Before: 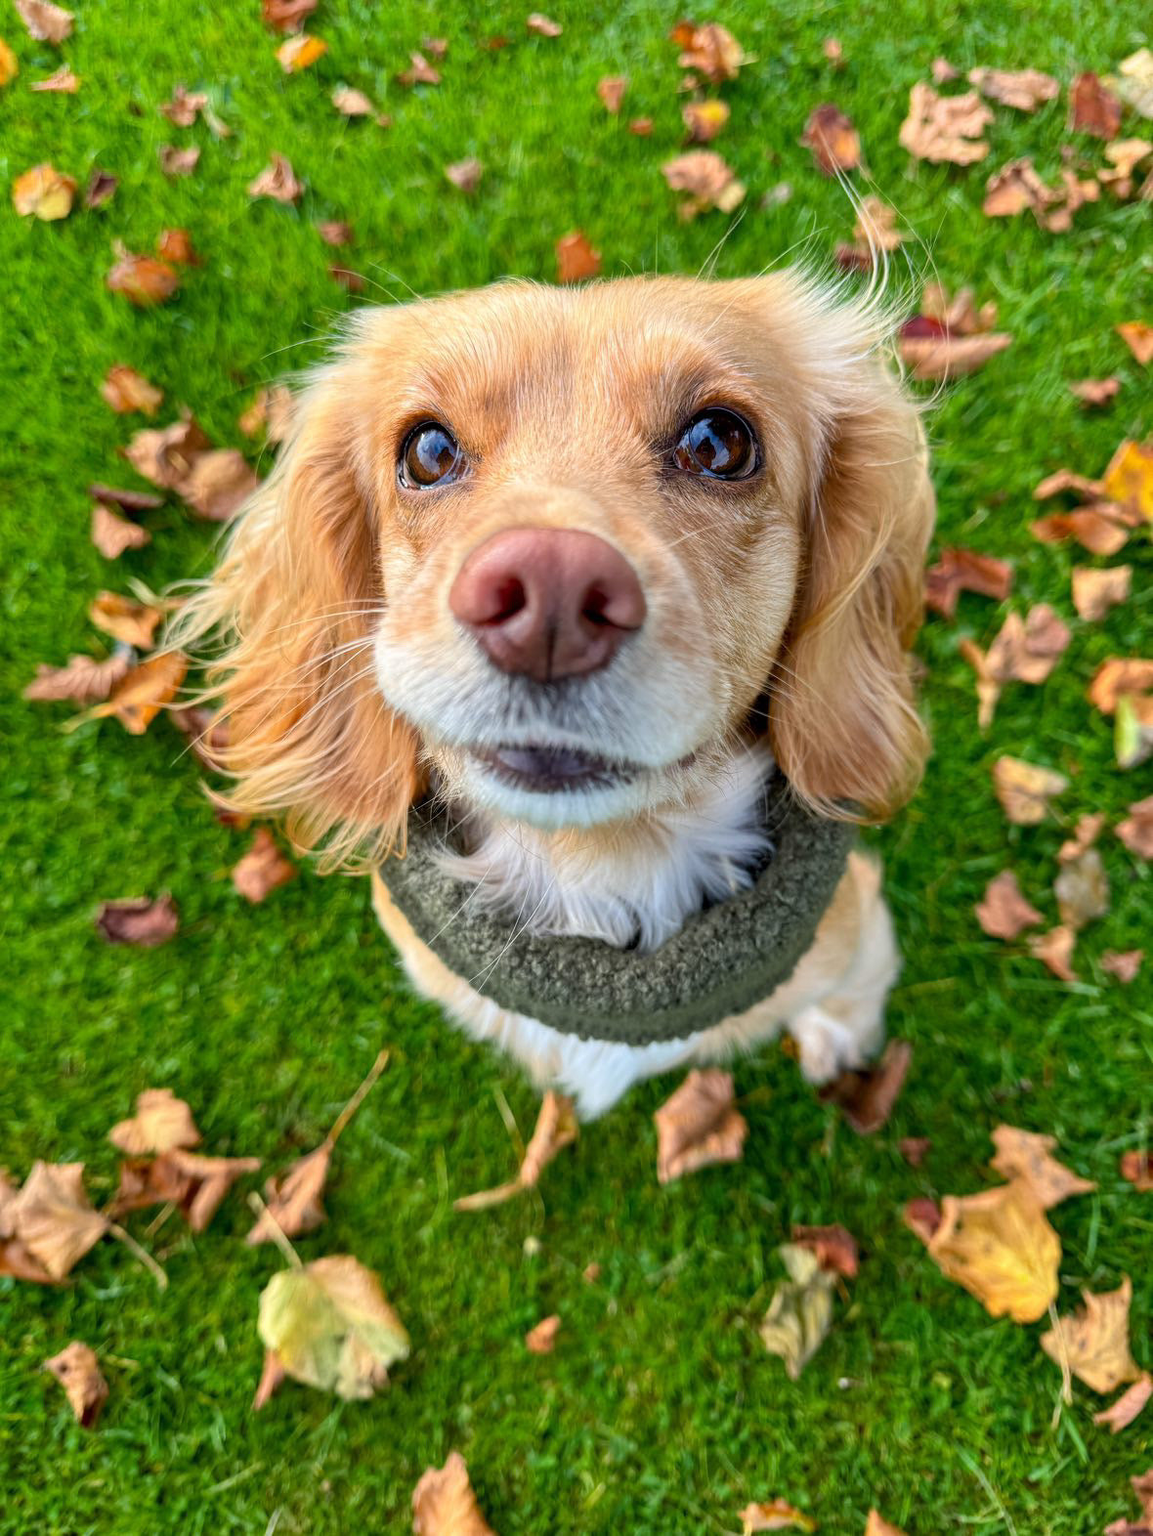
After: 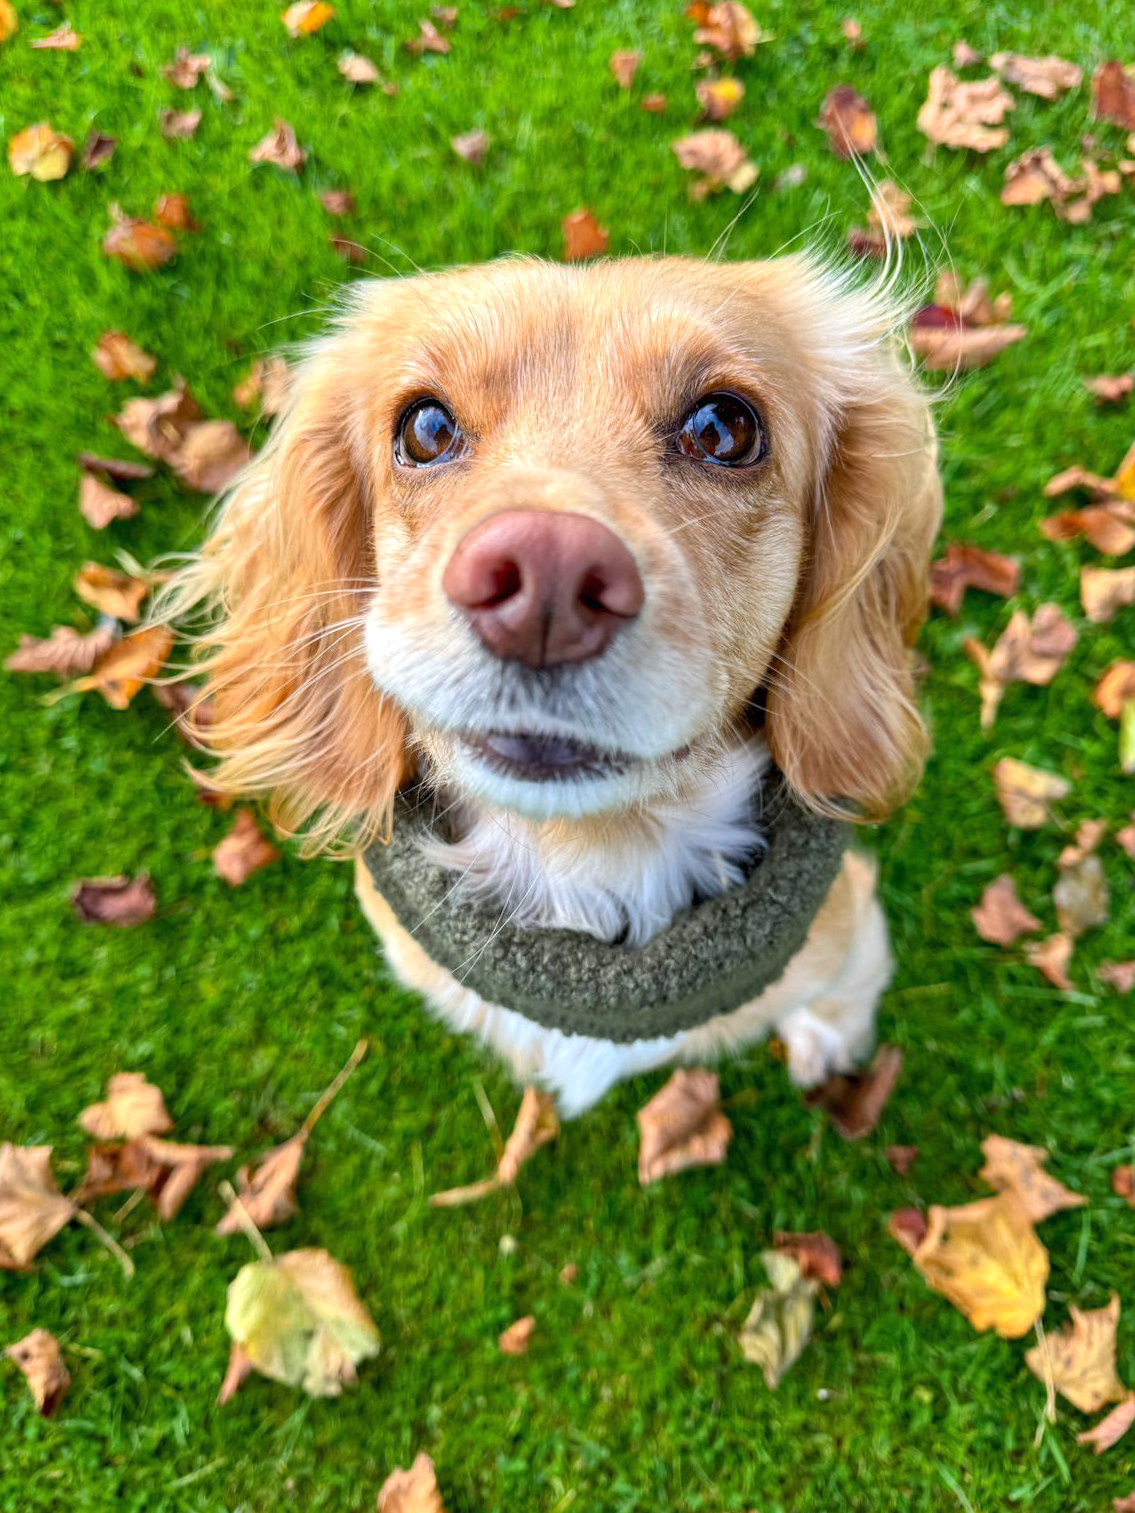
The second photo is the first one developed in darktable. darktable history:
exposure: black level correction 0, exposure 0.2 EV, compensate exposure bias true, compensate highlight preservation false
white balance: red 0.98, blue 1.034
crop and rotate: angle -1.69°
